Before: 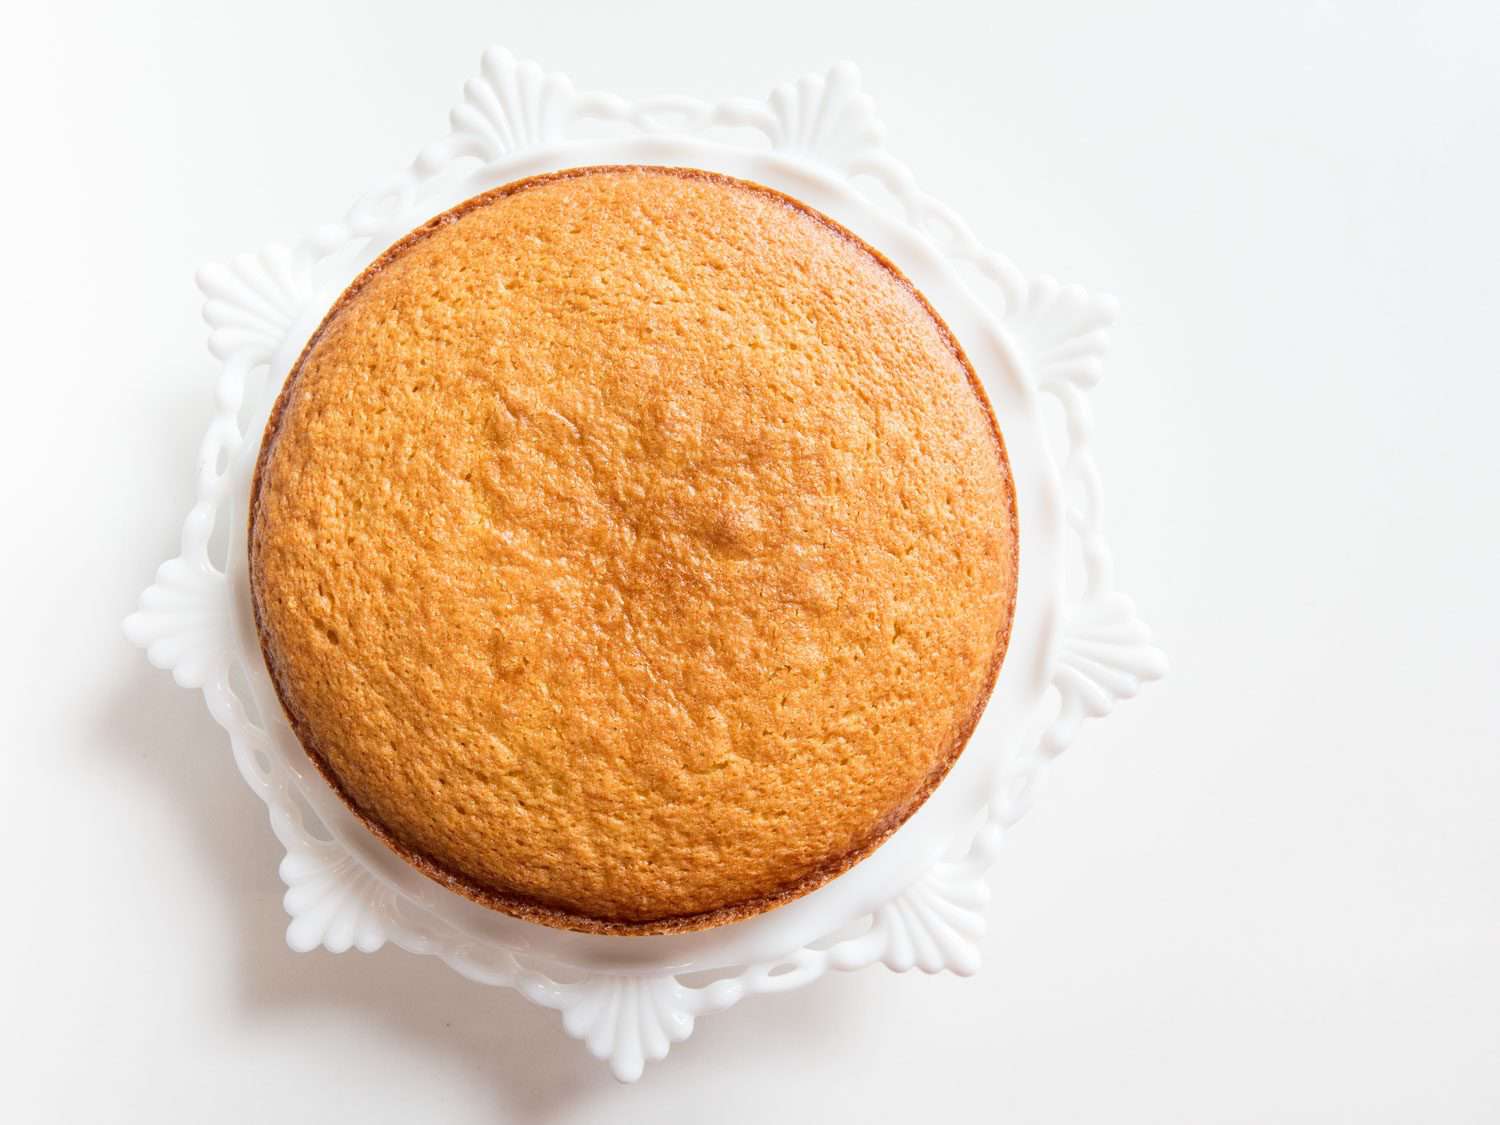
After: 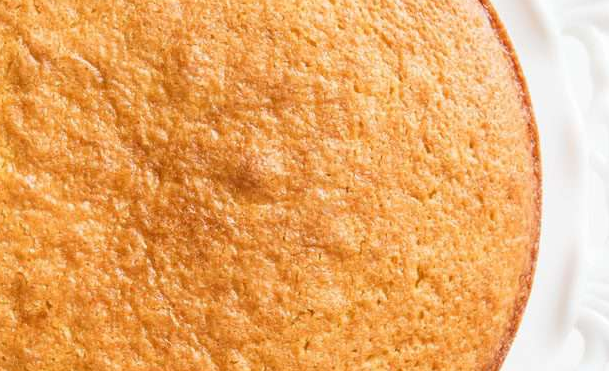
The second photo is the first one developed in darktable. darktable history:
crop: left 31.826%, top 31.731%, right 27.563%, bottom 35.263%
